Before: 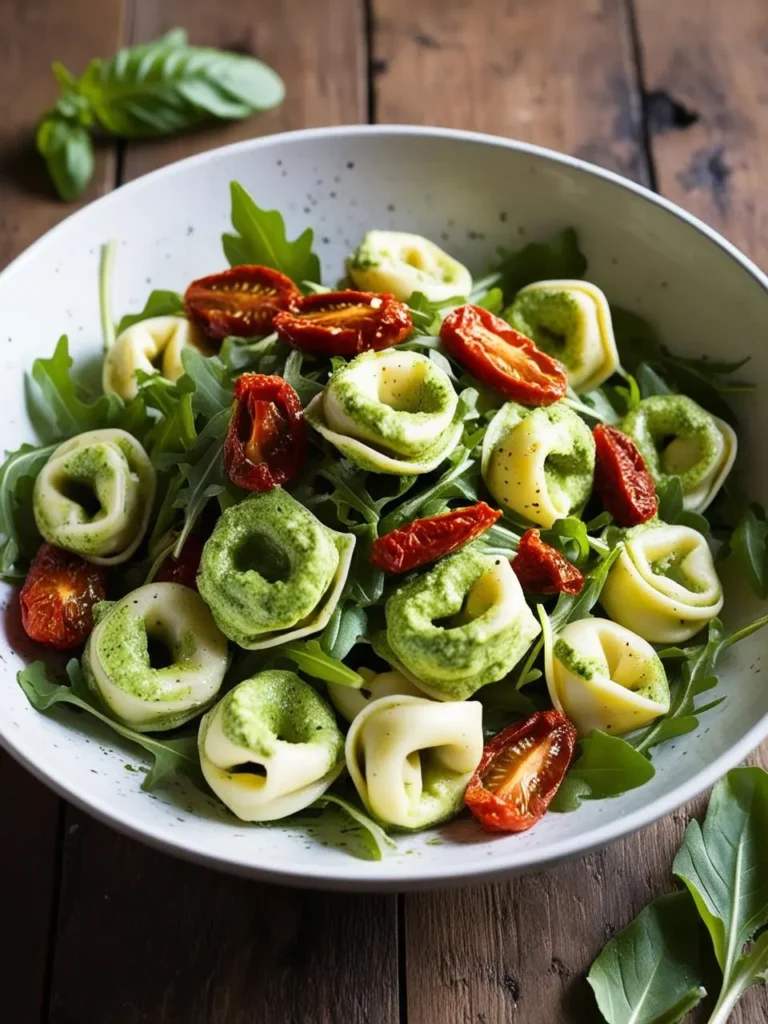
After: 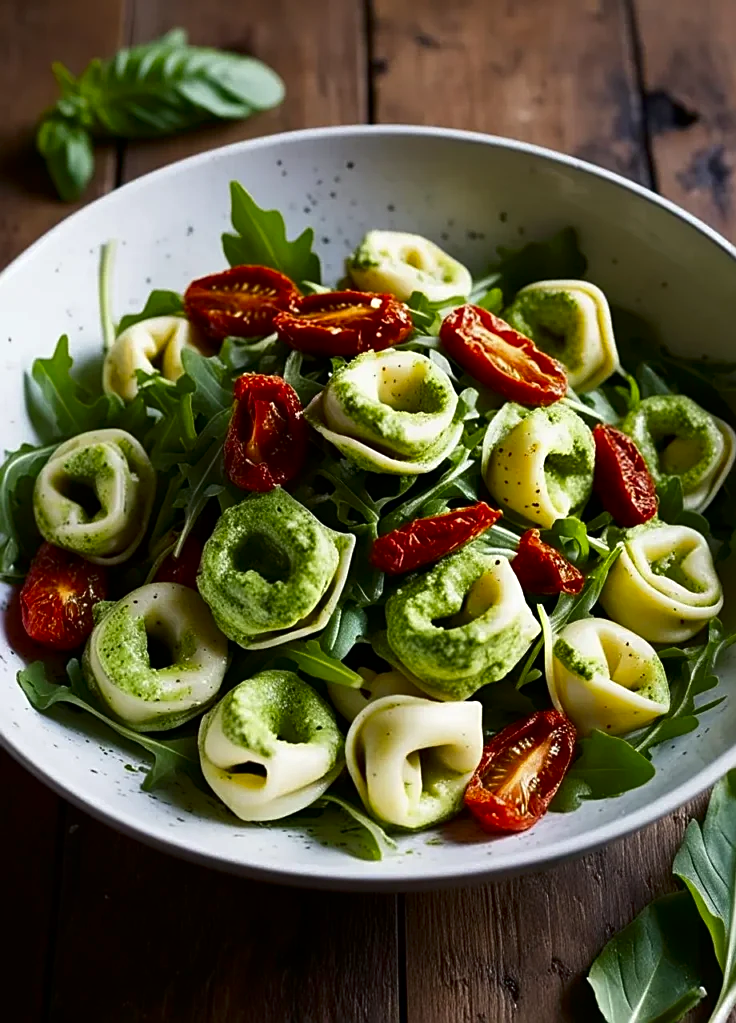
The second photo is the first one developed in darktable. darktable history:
contrast brightness saturation: brightness -0.2, saturation 0.08
sharpen: on, module defaults
crop: right 4.126%, bottom 0.031%
